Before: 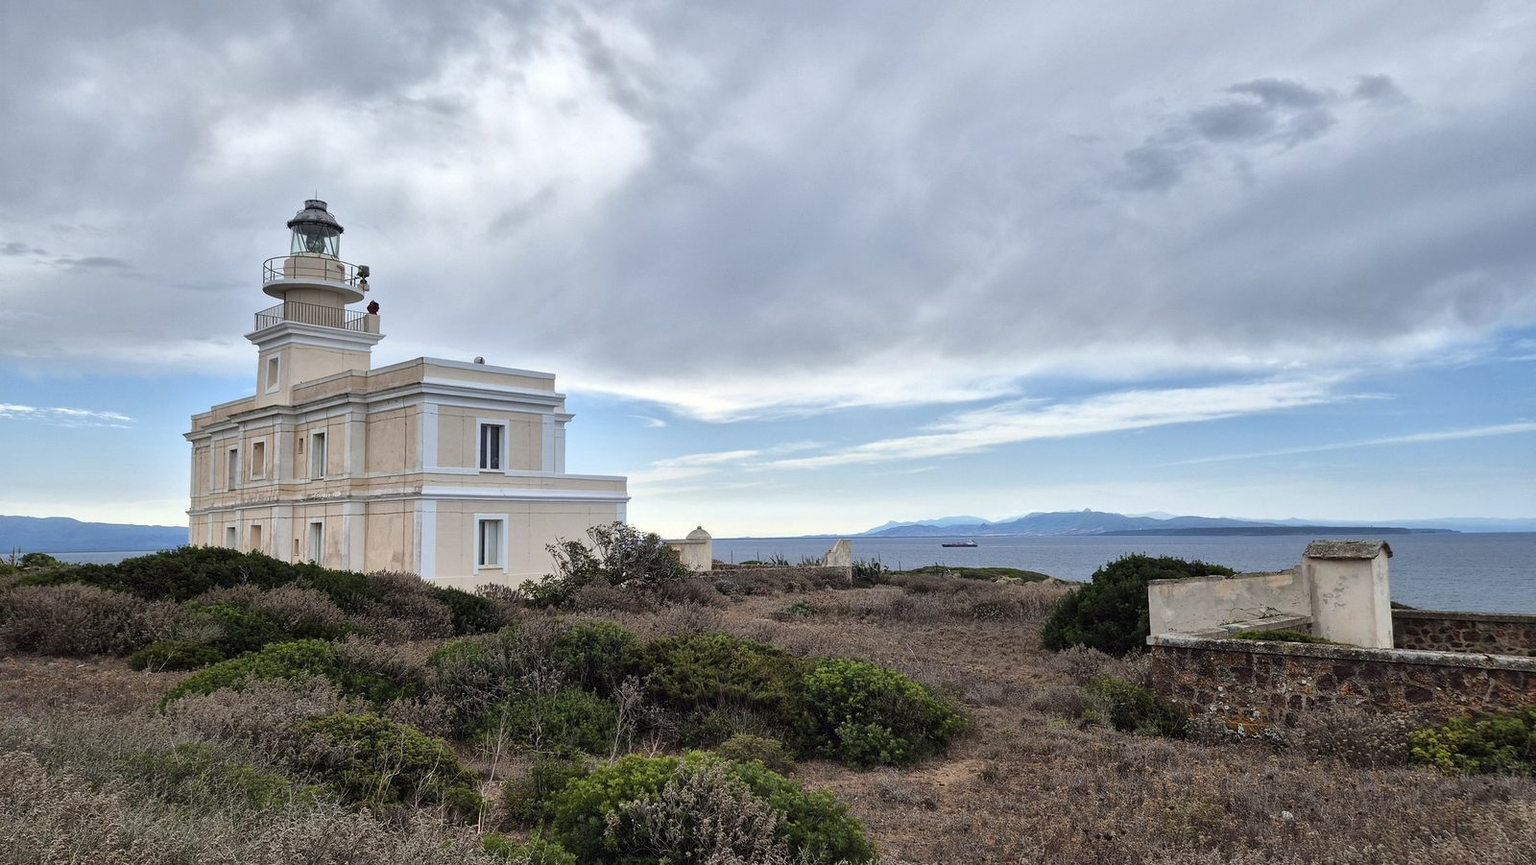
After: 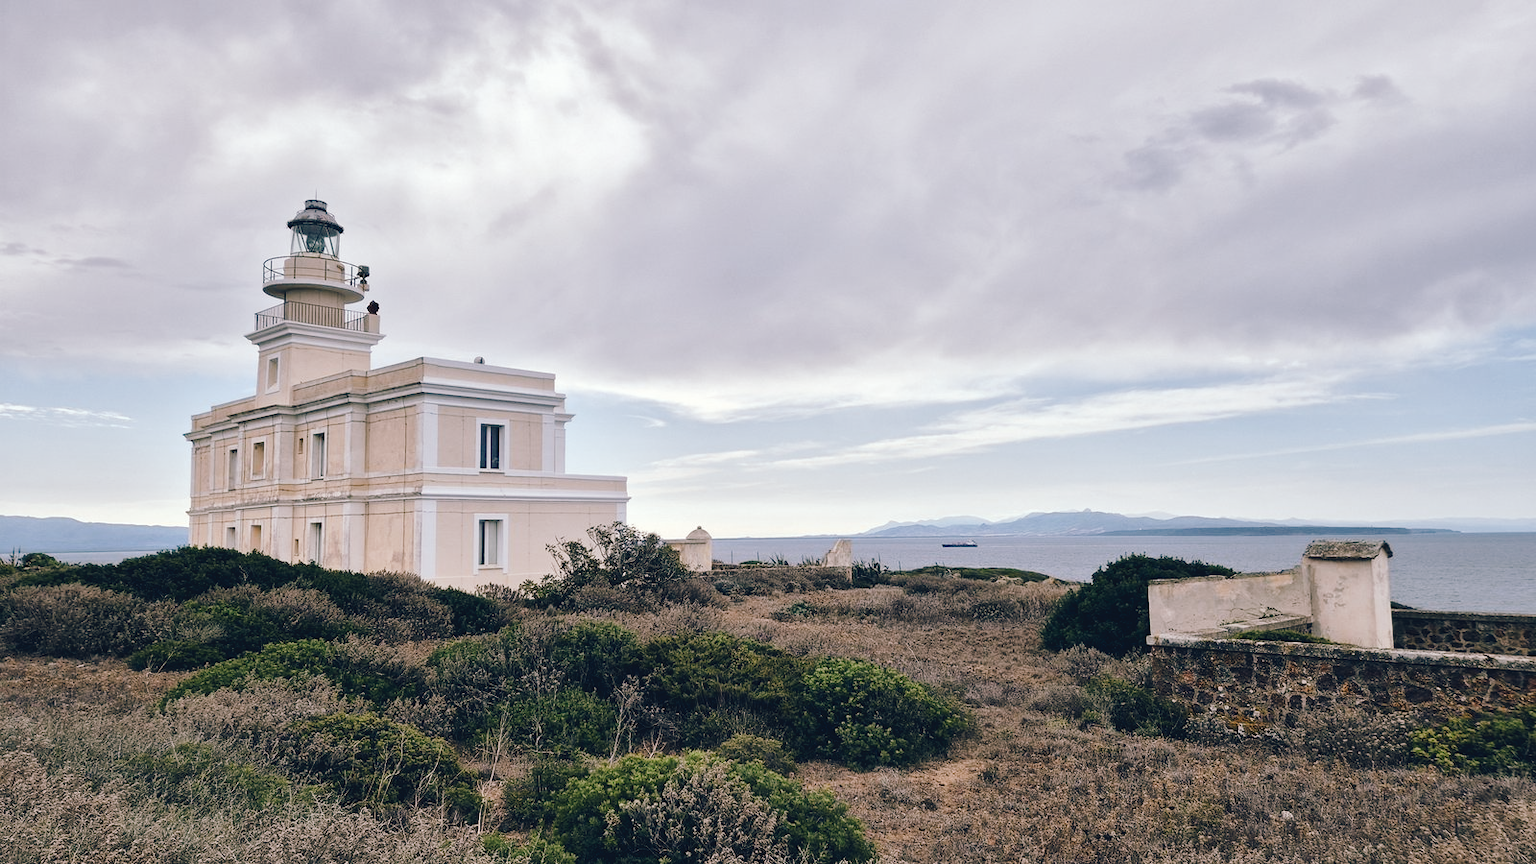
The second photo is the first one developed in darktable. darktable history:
tone curve: curves: ch0 [(0, 0) (0.003, 0.047) (0.011, 0.05) (0.025, 0.053) (0.044, 0.057) (0.069, 0.062) (0.1, 0.084) (0.136, 0.115) (0.177, 0.159) (0.224, 0.216) (0.277, 0.289) (0.335, 0.382) (0.399, 0.474) (0.468, 0.561) (0.543, 0.636) (0.623, 0.705) (0.709, 0.778) (0.801, 0.847) (0.898, 0.916) (1, 1)], preserve colors none
color look up table: target L [93.27, 94.24, 89.03, 82.97, 84.54, 66.42, 60.79, 62.73, 42.32, 38.99, 23.43, 200.7, 88.63, 80.77, 64.72, 58.62, 58.27, 53.07, 53.29, 54.09, 48.66, 39.55, 30.58, 22.2, 17.61, 2.089, 96.45, 78.4, 75.52, 81.61, 79, 56.35, 69.86, 56.43, 55.16, 52.1, 53.61, 28.37, 35.62, 26.07, 6.365, 88.46, 90.35, 76.61, 68.45, 76.08, 69.22, 39.35, 39.39], target a [-4.757, -14.77, -22.07, -7.901, -29.31, -25.49, -50.42, -19.78, -16.81, -30.08, -20.34, 0, 6.916, 3.34, 48.51, 56.69, 16.58, 35.86, 71.11, 63.28, 70.02, 54.33, 4.401, 33.33, 5.561, -4.077, 3.718, 33.26, 40.29, 21.32, 38.61, 69.29, 8.324, 26.33, 14.02, 49.28, 41.31, 30.13, 19.31, 13.92, 6.818, -24.55, -12.4, -25.84, 1.192, -5.994, -16.85, -22.09, -11.63], target b [29.74, 46.31, 27.54, 10.85, 7.073, 45.1, 34.63, 11.22, 27.73, 19.62, 8.947, 0, 27.03, 63.47, 30.08, 59.32, 27.69, 47.38, 27.4, 18.44, 53.72, 36.63, 2.672, 4.551, 13.93, -17.09, -1.013, -0.476, -12.13, -19.19, -22.64, -4.925, -40.55, -9.887, -32.88, -23.82, -43.08, -15.25, -66.63, -47.01, -24.59, -13.86, -6.597, -8.242, -2.343, -26.51, -19.02, -4.402, -29], num patches 49
